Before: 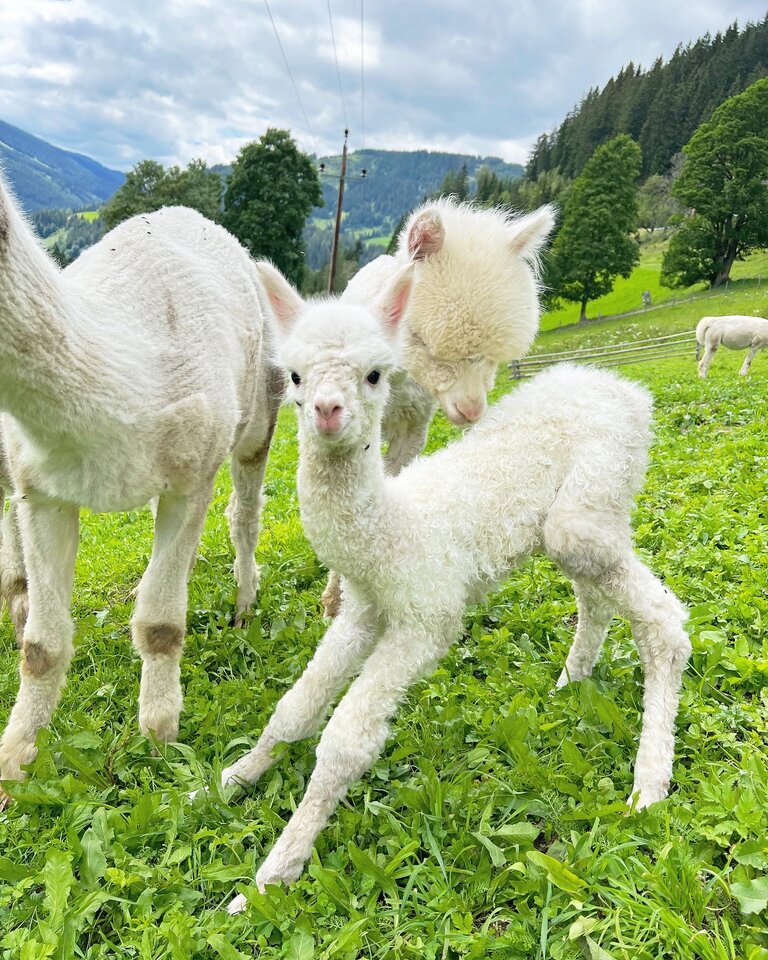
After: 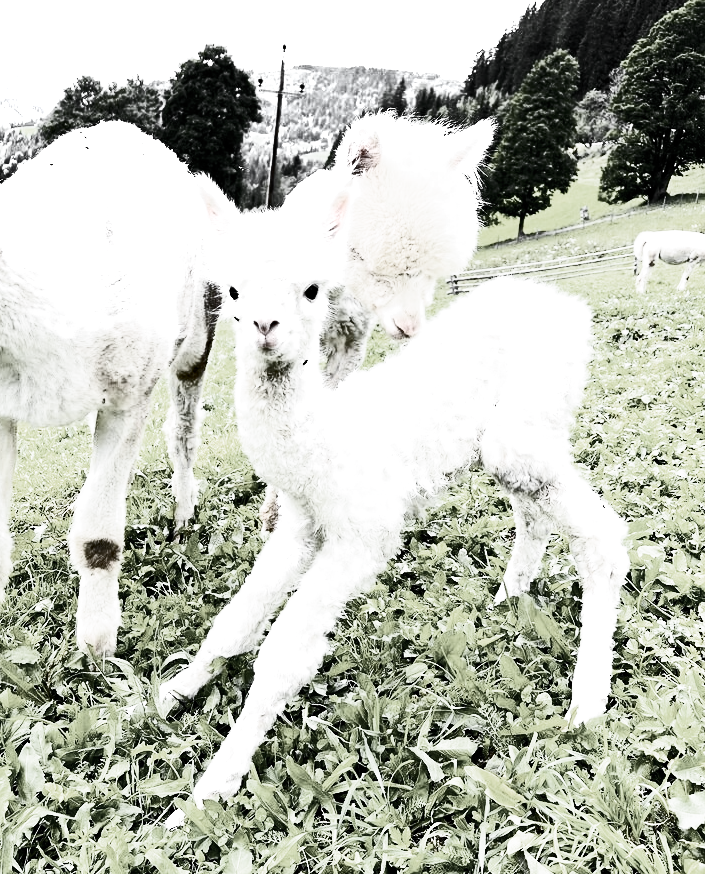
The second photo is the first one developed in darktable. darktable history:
crop and rotate: left 8.095%, top 8.888%
filmic rgb: black relative exposure -4.96 EV, white relative exposure 2.84 EV, hardness 3.71, add noise in highlights 0.002, preserve chrominance no, color science v3 (2019), use custom middle-gray values true, contrast in highlights soft
contrast brightness saturation: contrast 0.928, brightness 0.195
color zones: curves: ch0 [(0, 0.613) (0.01, 0.613) (0.245, 0.448) (0.498, 0.529) (0.642, 0.665) (0.879, 0.777) (0.99, 0.613)]; ch1 [(0, 0.035) (0.121, 0.189) (0.259, 0.197) (0.415, 0.061) (0.589, 0.022) (0.732, 0.022) (0.857, 0.026) (0.991, 0.053)]
color calibration: illuminant custom, x 0.363, y 0.385, temperature 4523.56 K
contrast equalizer: octaves 7, y [[0.6 ×6], [0.55 ×6], [0 ×6], [0 ×6], [0 ×6]], mix 0.16
